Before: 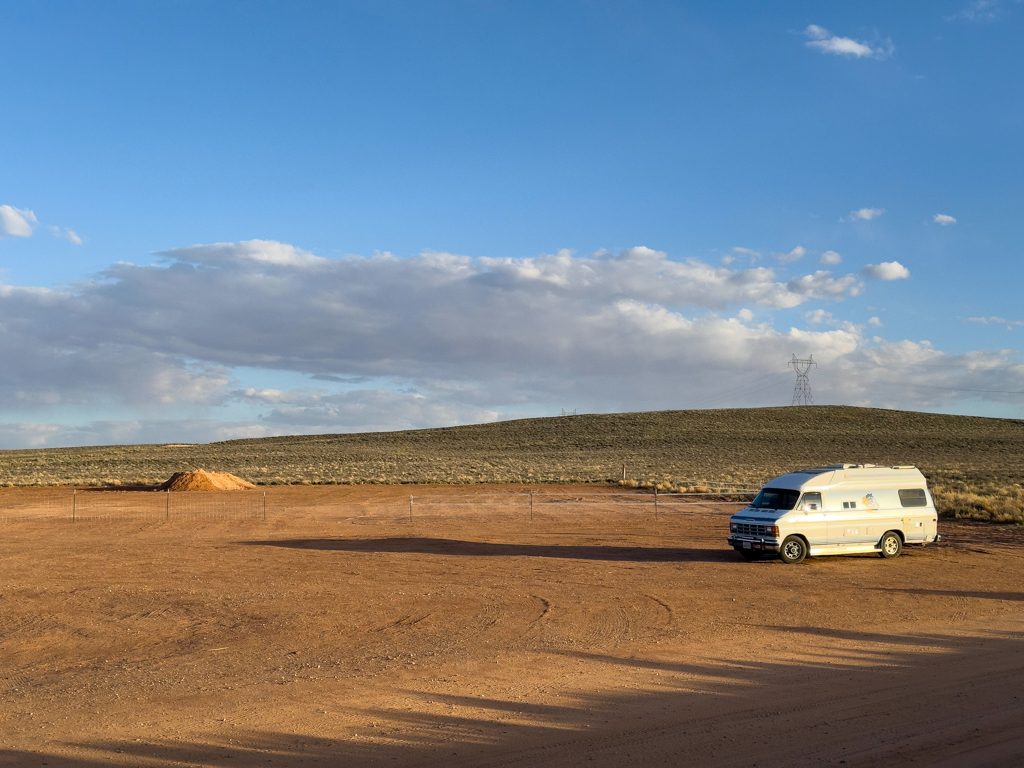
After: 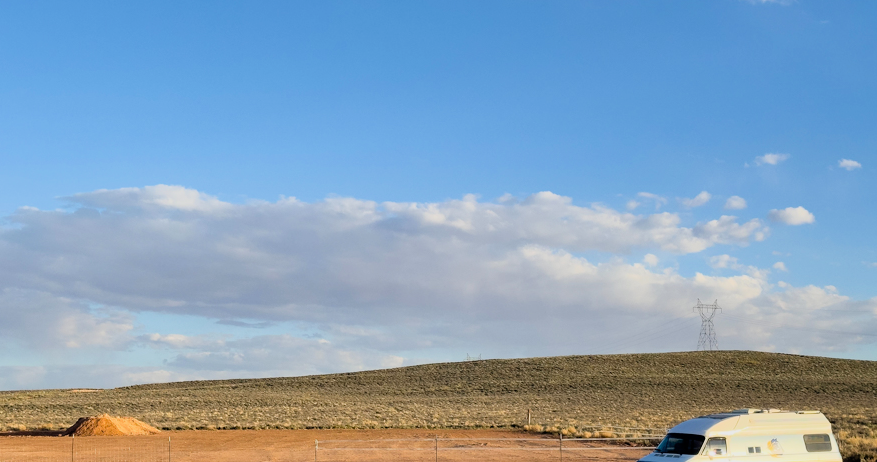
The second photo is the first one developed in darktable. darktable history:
crop and rotate: left 9.362%, top 7.218%, right 4.938%, bottom 32.616%
exposure: exposure 0.653 EV, compensate highlight preservation false
filmic rgb: black relative exposure -7.65 EV, white relative exposure 4.56 EV, hardness 3.61, color science v6 (2022)
